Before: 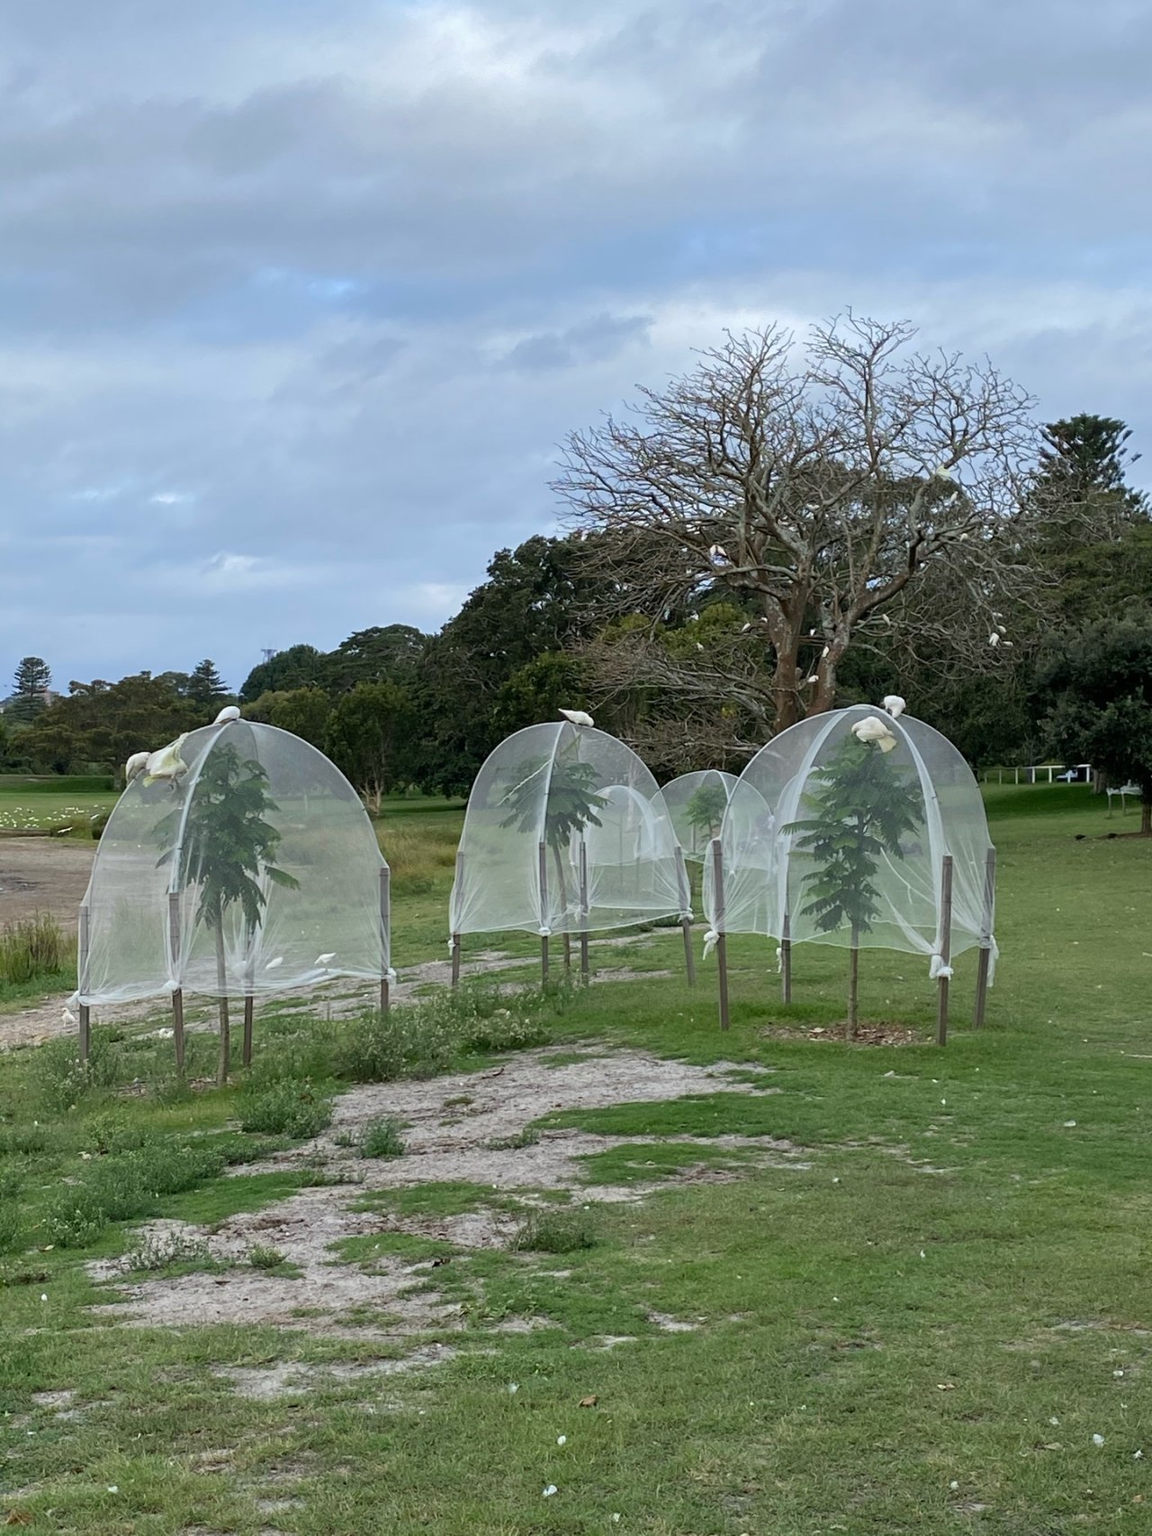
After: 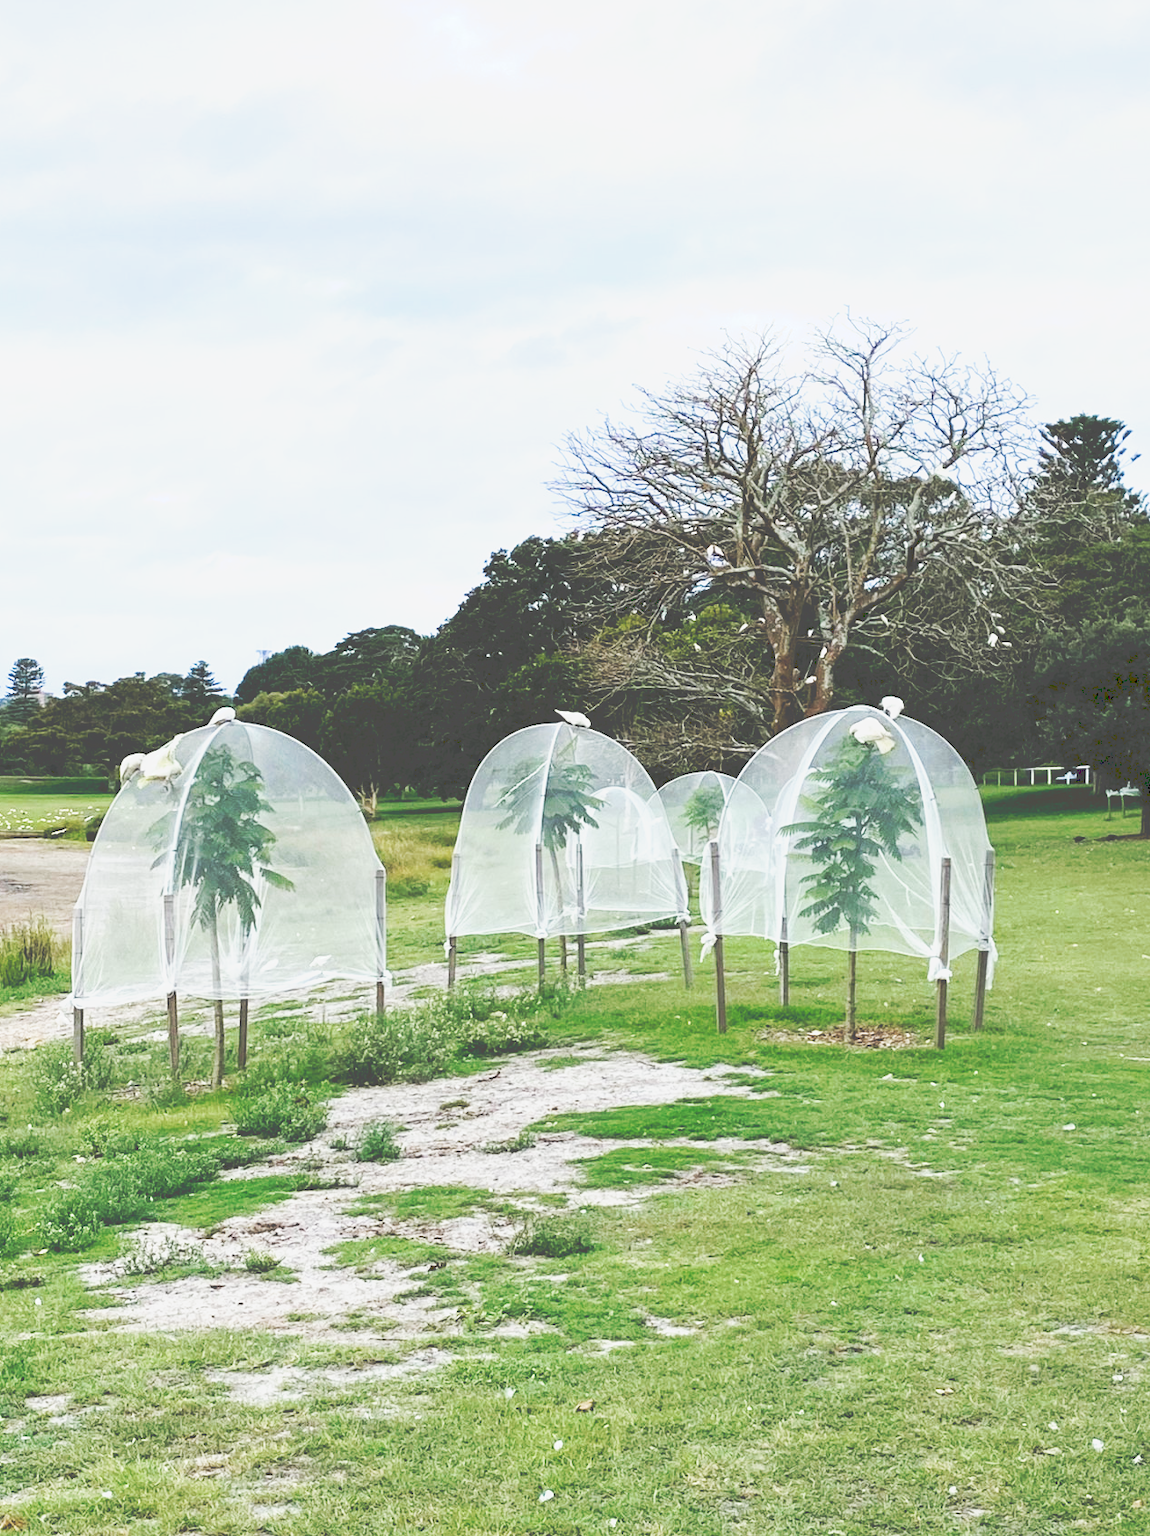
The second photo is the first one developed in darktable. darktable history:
tone curve: curves: ch0 [(0, 0) (0.003, 0.279) (0.011, 0.287) (0.025, 0.295) (0.044, 0.304) (0.069, 0.316) (0.1, 0.319) (0.136, 0.316) (0.177, 0.32) (0.224, 0.359) (0.277, 0.421) (0.335, 0.511) (0.399, 0.639) (0.468, 0.734) (0.543, 0.827) (0.623, 0.89) (0.709, 0.944) (0.801, 0.965) (0.898, 0.968) (1, 1)], preserve colors none
crop and rotate: left 0.614%, top 0.179%, bottom 0.309%
